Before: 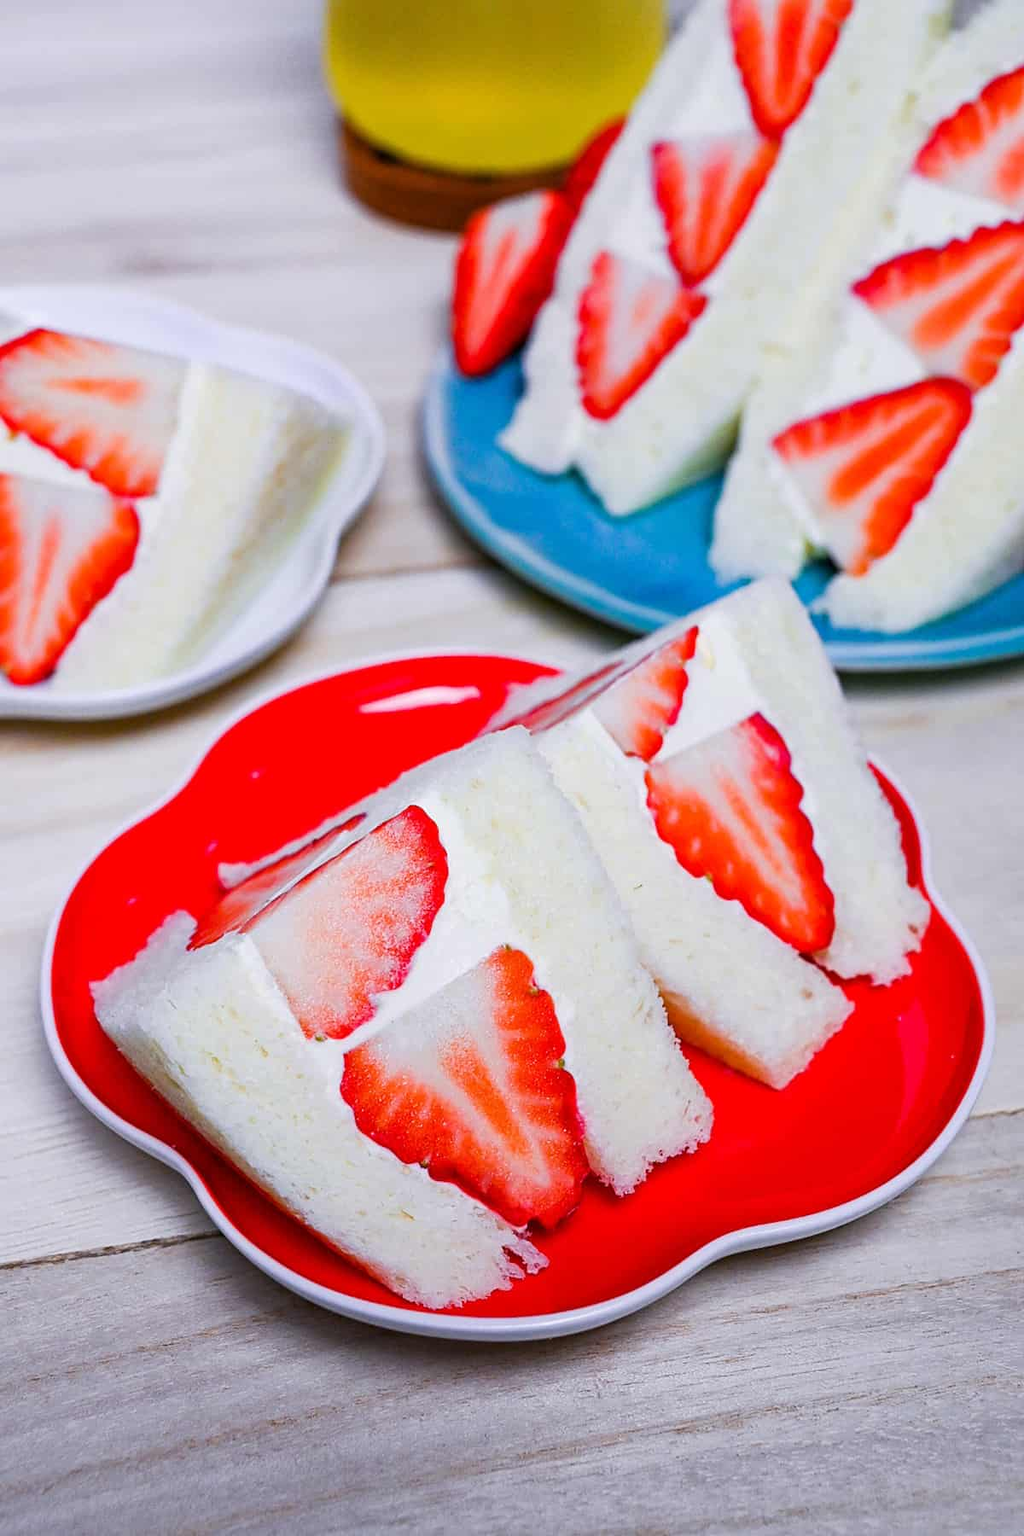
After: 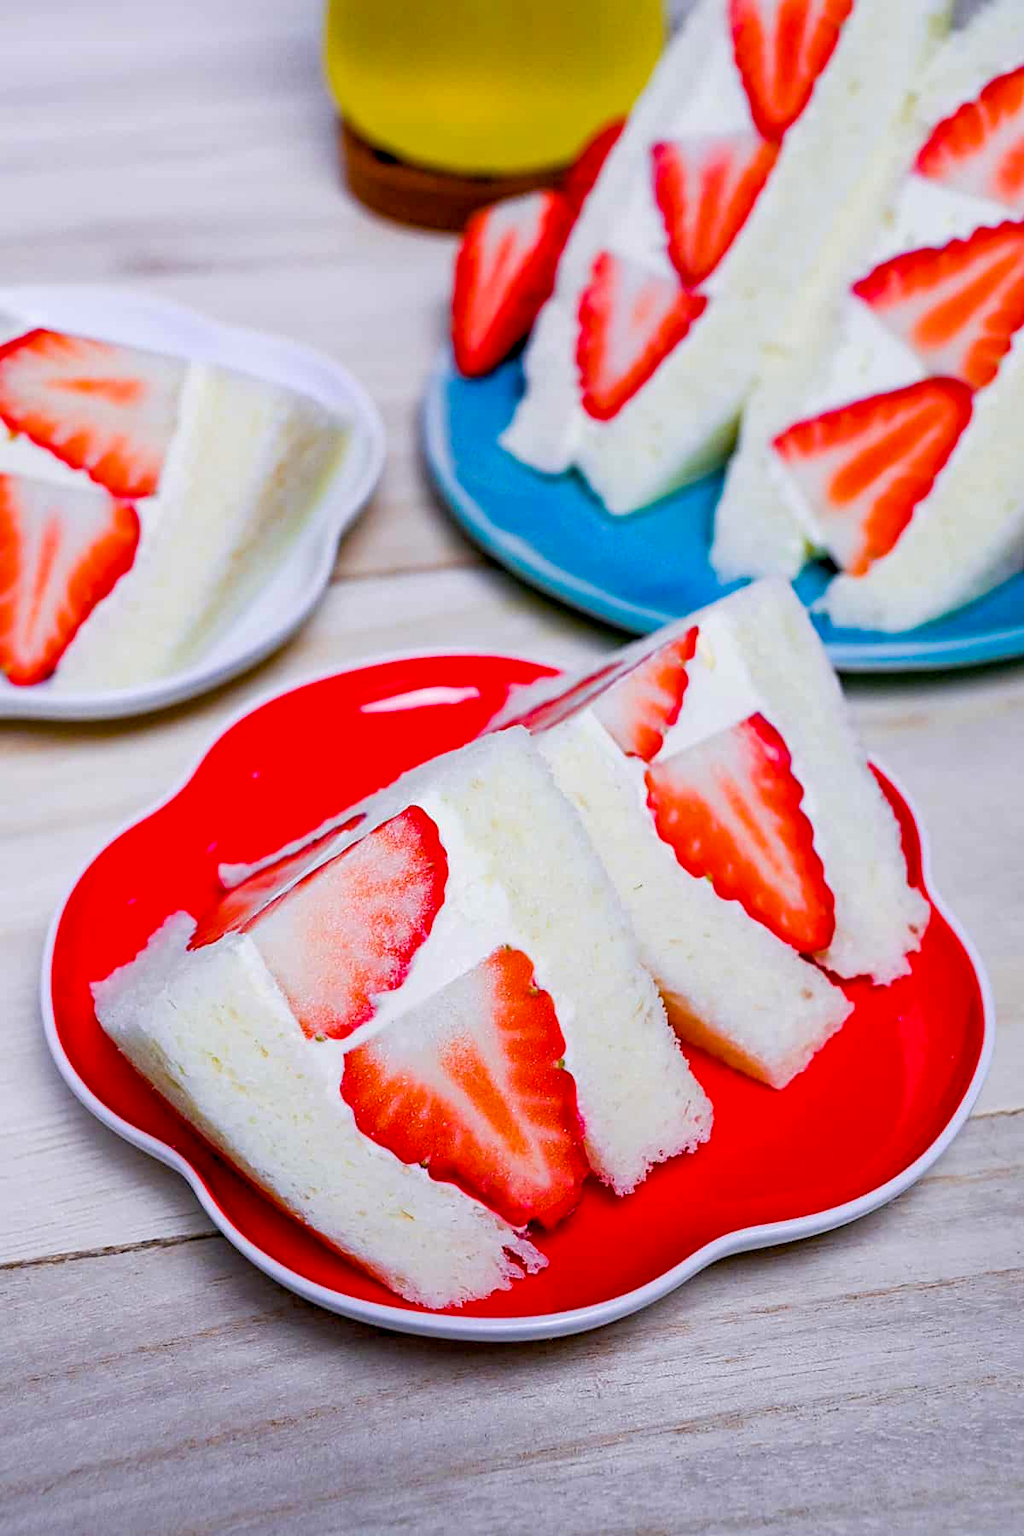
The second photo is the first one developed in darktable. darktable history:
color balance rgb: power › hue 60.32°, global offset › luminance -1.022%, perceptual saturation grading › global saturation 10.523%, global vibrance 20%
